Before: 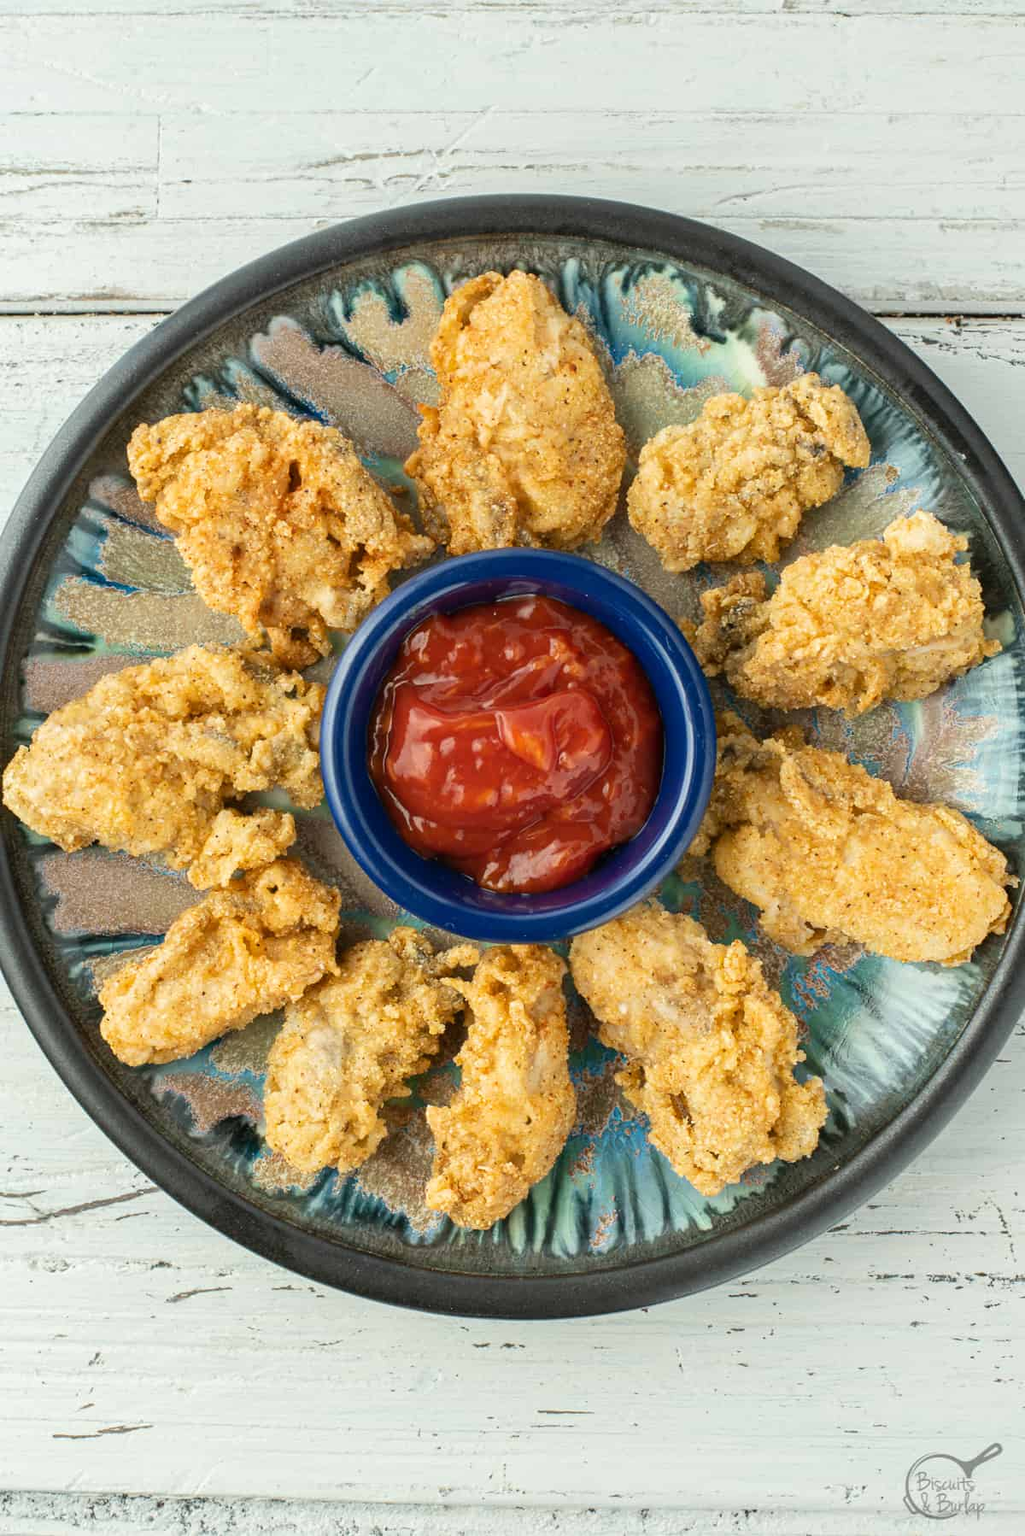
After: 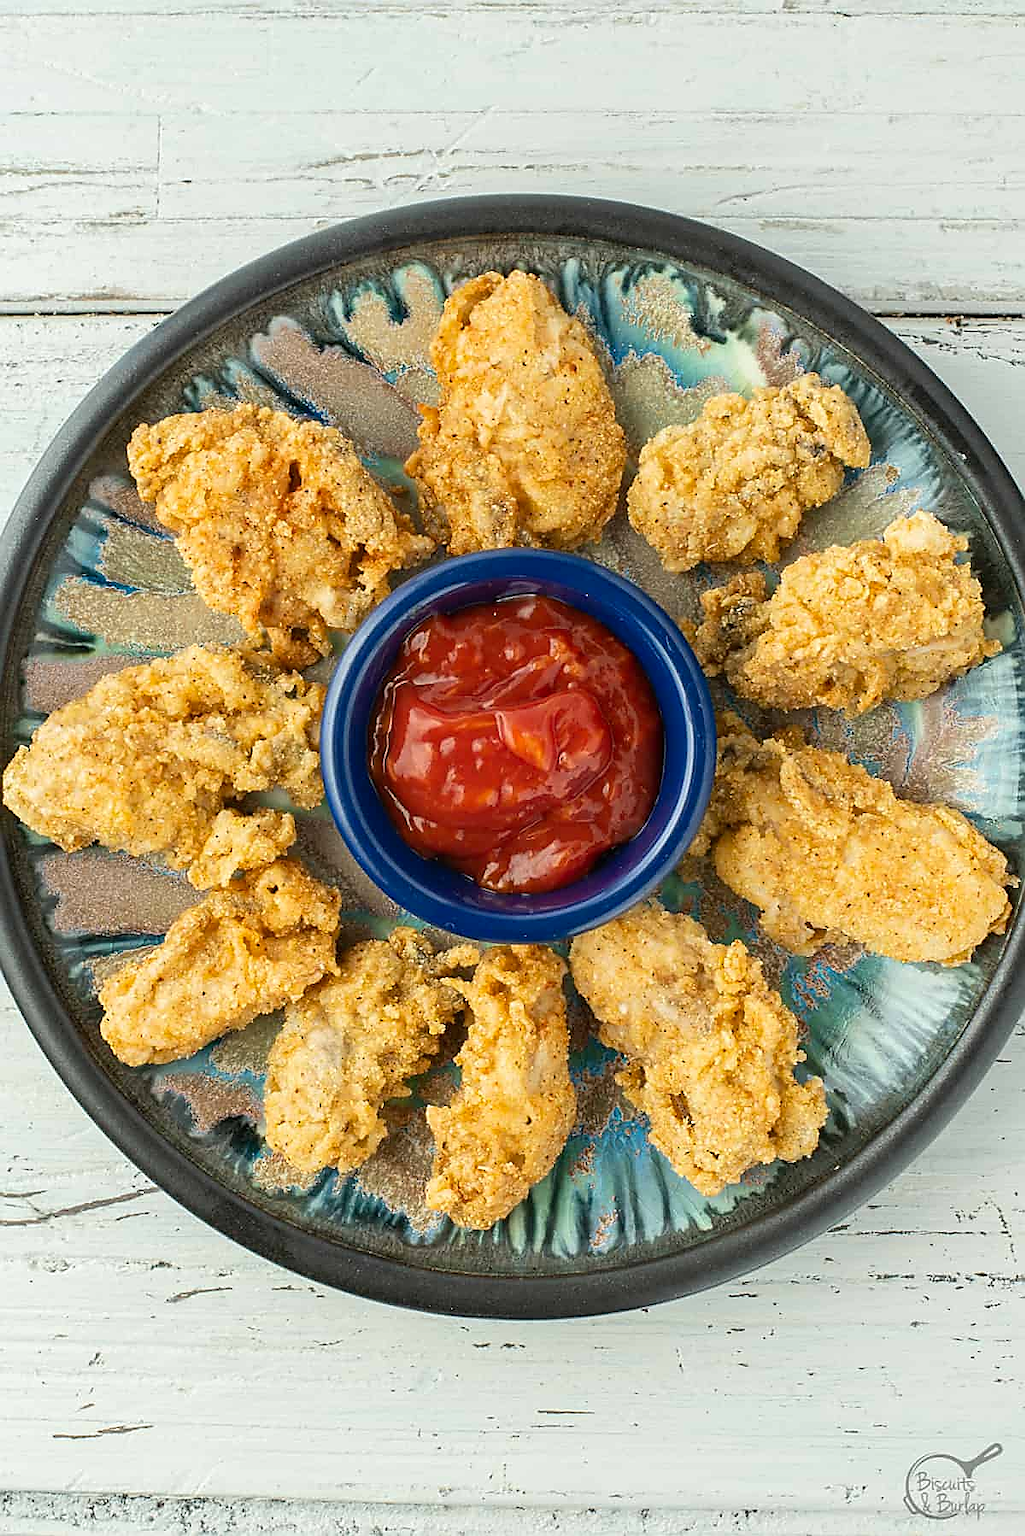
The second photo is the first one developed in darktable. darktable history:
color correction: highlights b* -0.053, saturation 1.07
sharpen: radius 1.374, amount 1.244, threshold 0.825
